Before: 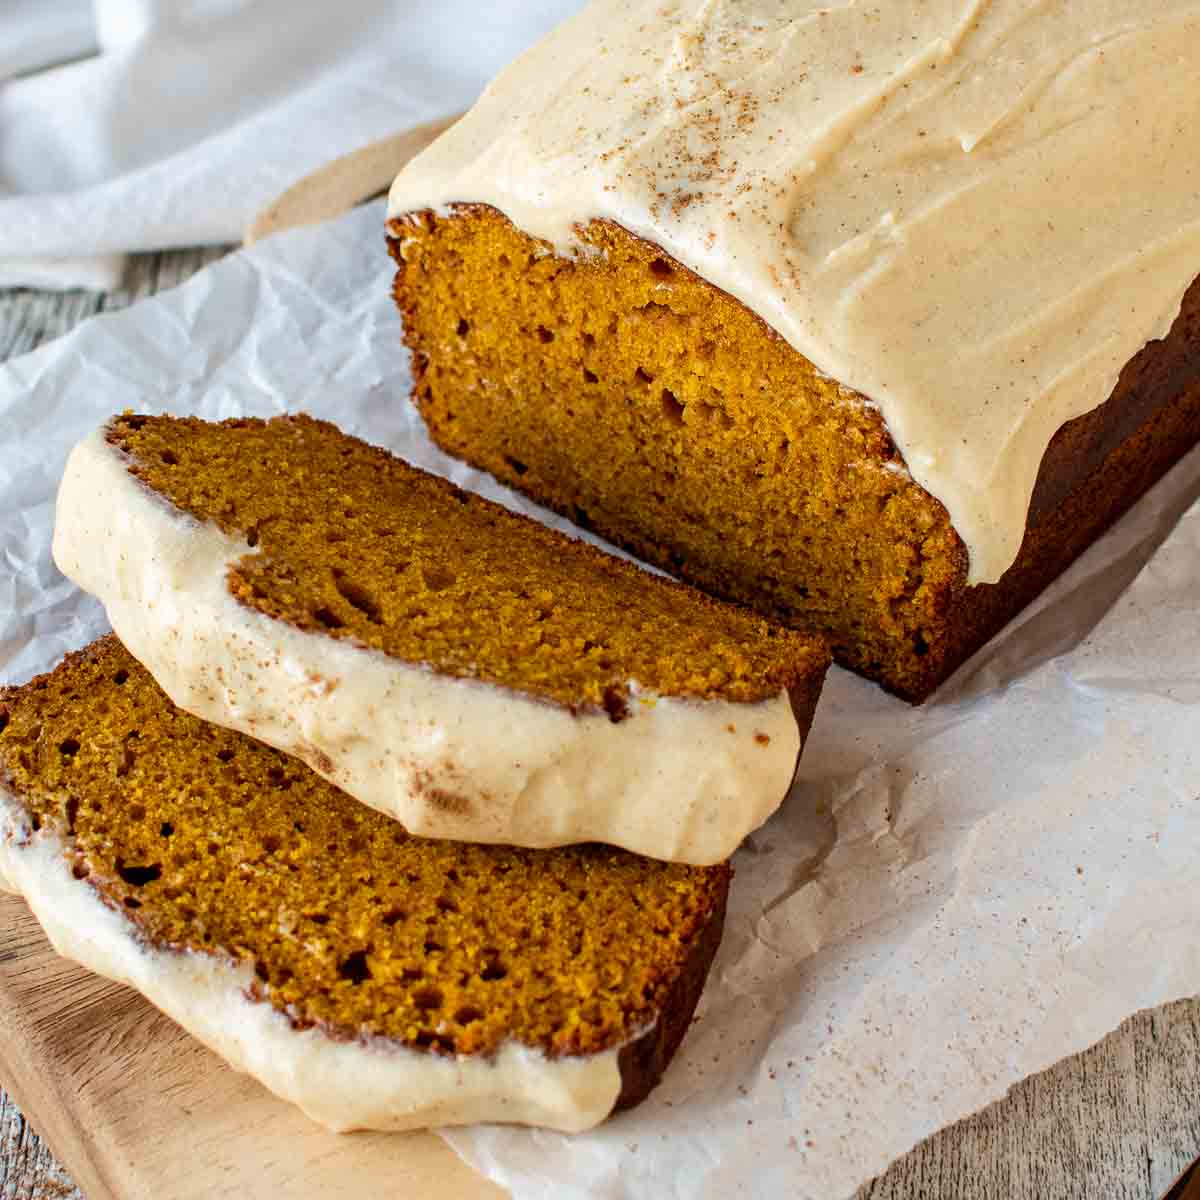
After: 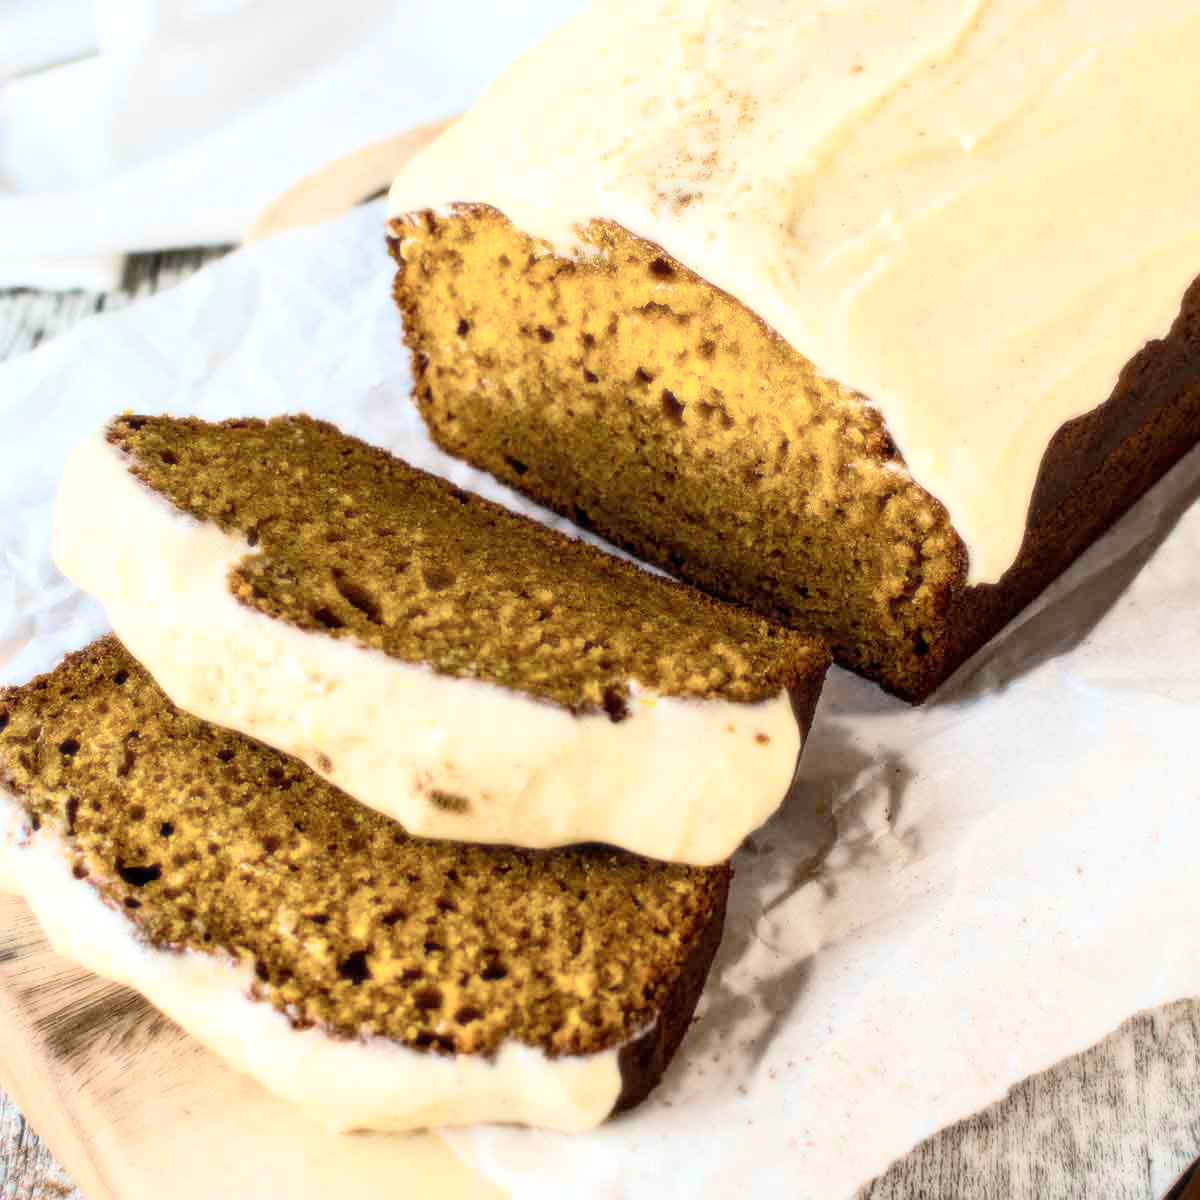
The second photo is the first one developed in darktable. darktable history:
bloom: size 0%, threshold 54.82%, strength 8.31%
color zones: curves: ch1 [(0.113, 0.438) (0.75, 0.5)]; ch2 [(0.12, 0.526) (0.75, 0.5)]
